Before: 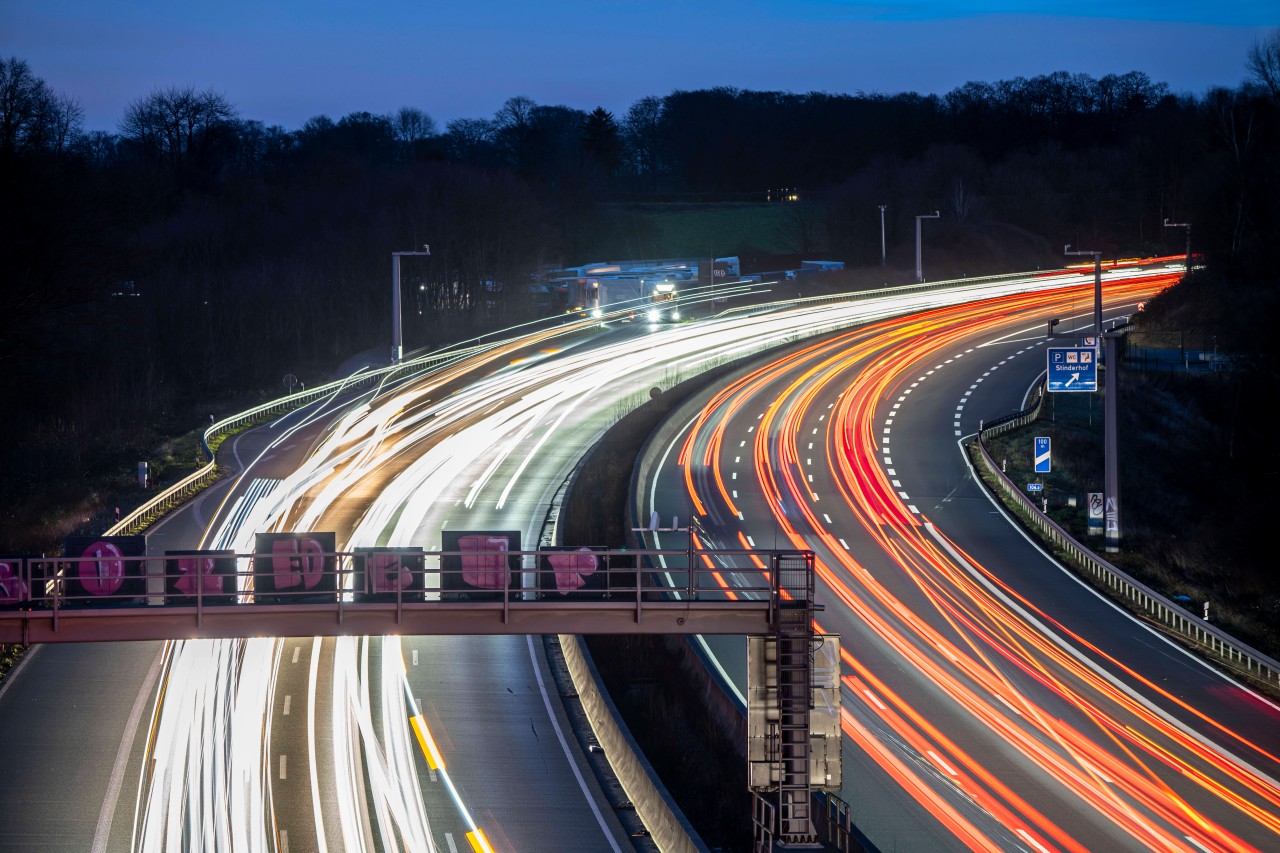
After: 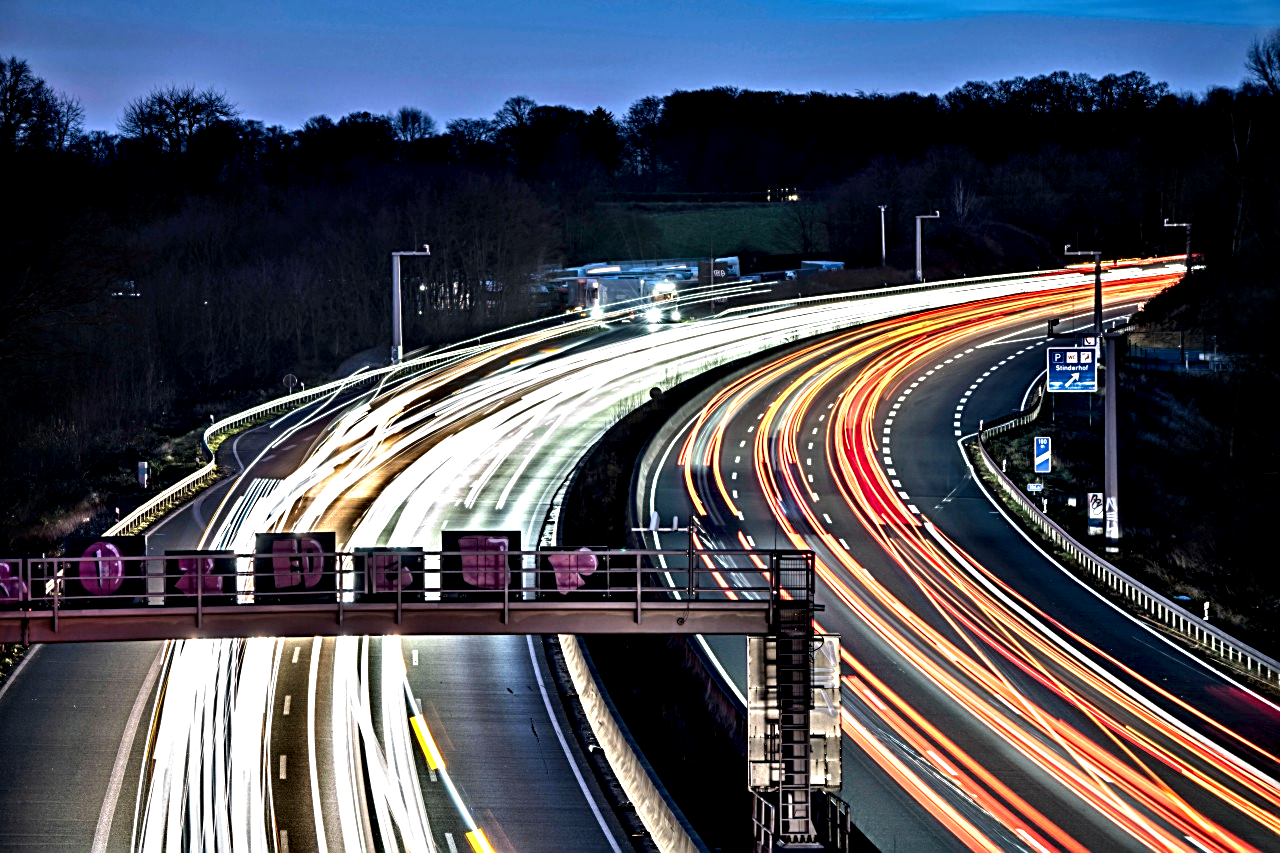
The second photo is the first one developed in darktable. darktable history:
sharpen: on, module defaults
contrast equalizer: y [[0.48, 0.654, 0.731, 0.706, 0.772, 0.382], [0.55 ×6], [0 ×6], [0 ×6], [0 ×6]]
